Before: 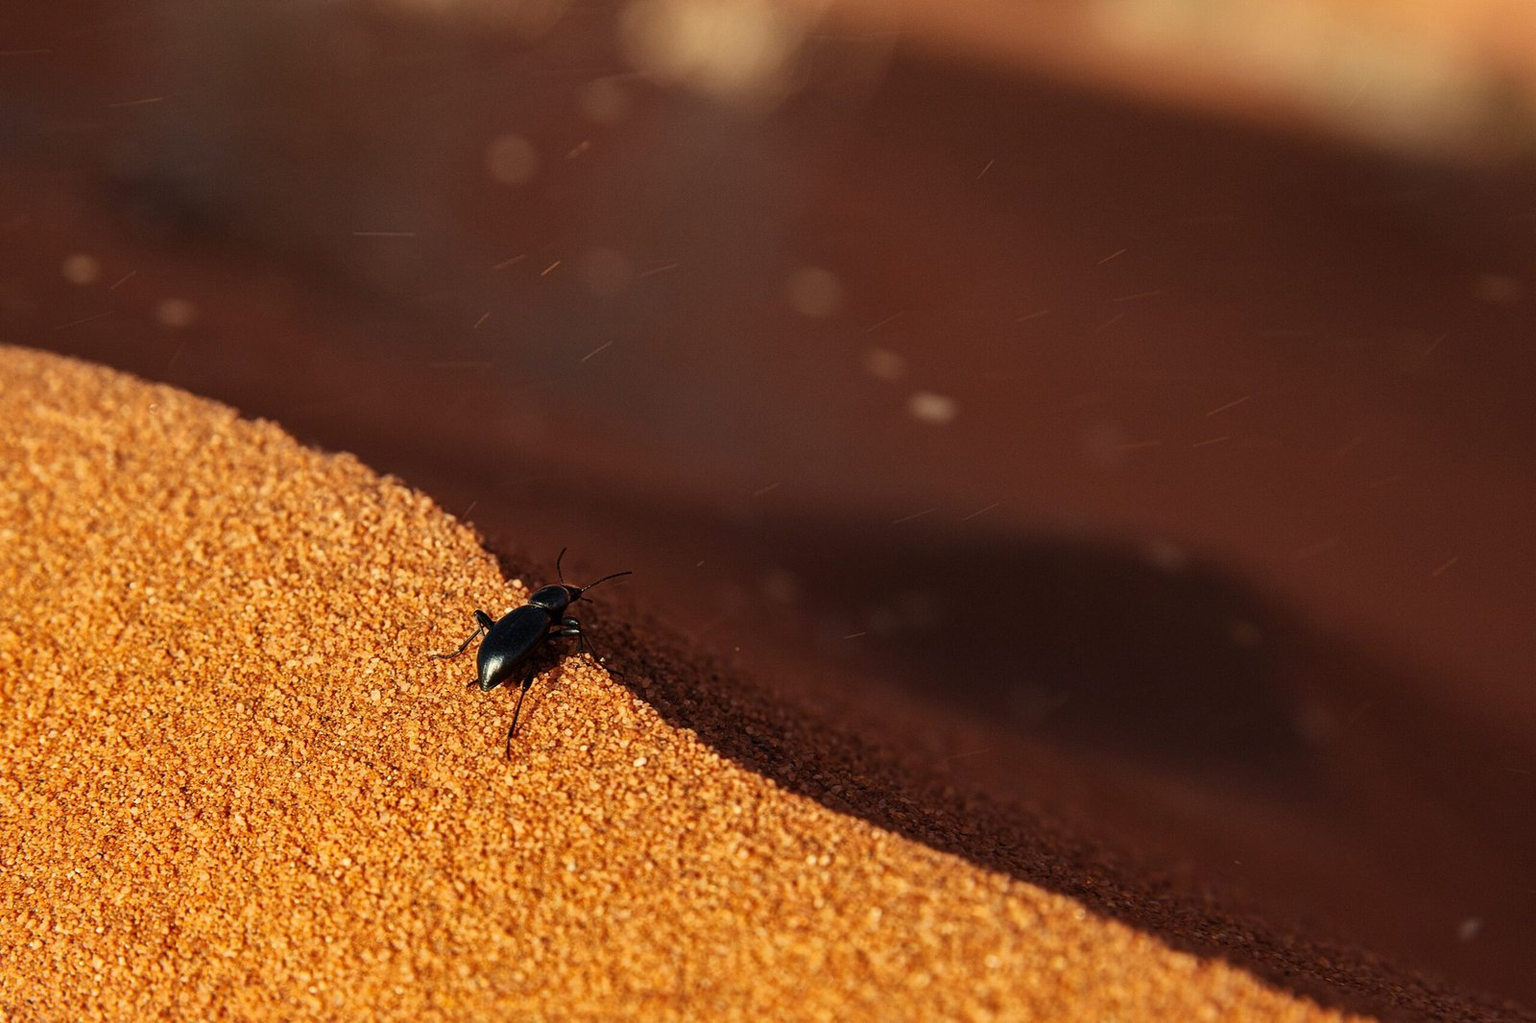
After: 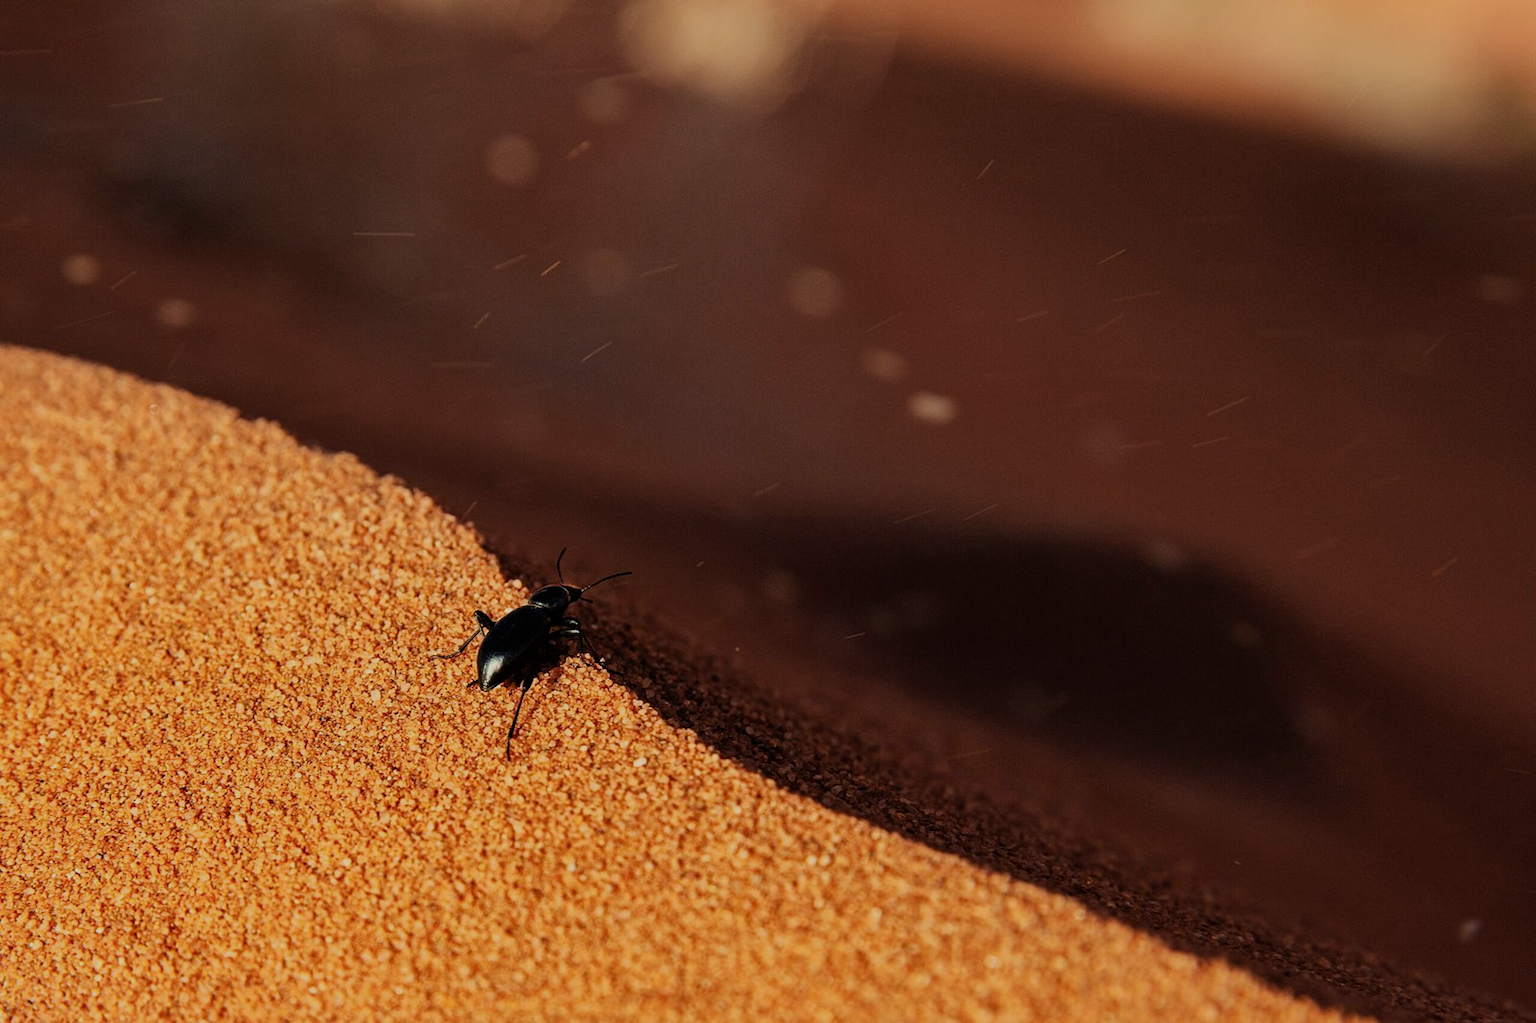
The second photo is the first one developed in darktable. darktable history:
filmic rgb: black relative exposure -7.65 EV, white relative exposure 4.56 EV, threshold 5.94 EV, hardness 3.61, enable highlight reconstruction true
